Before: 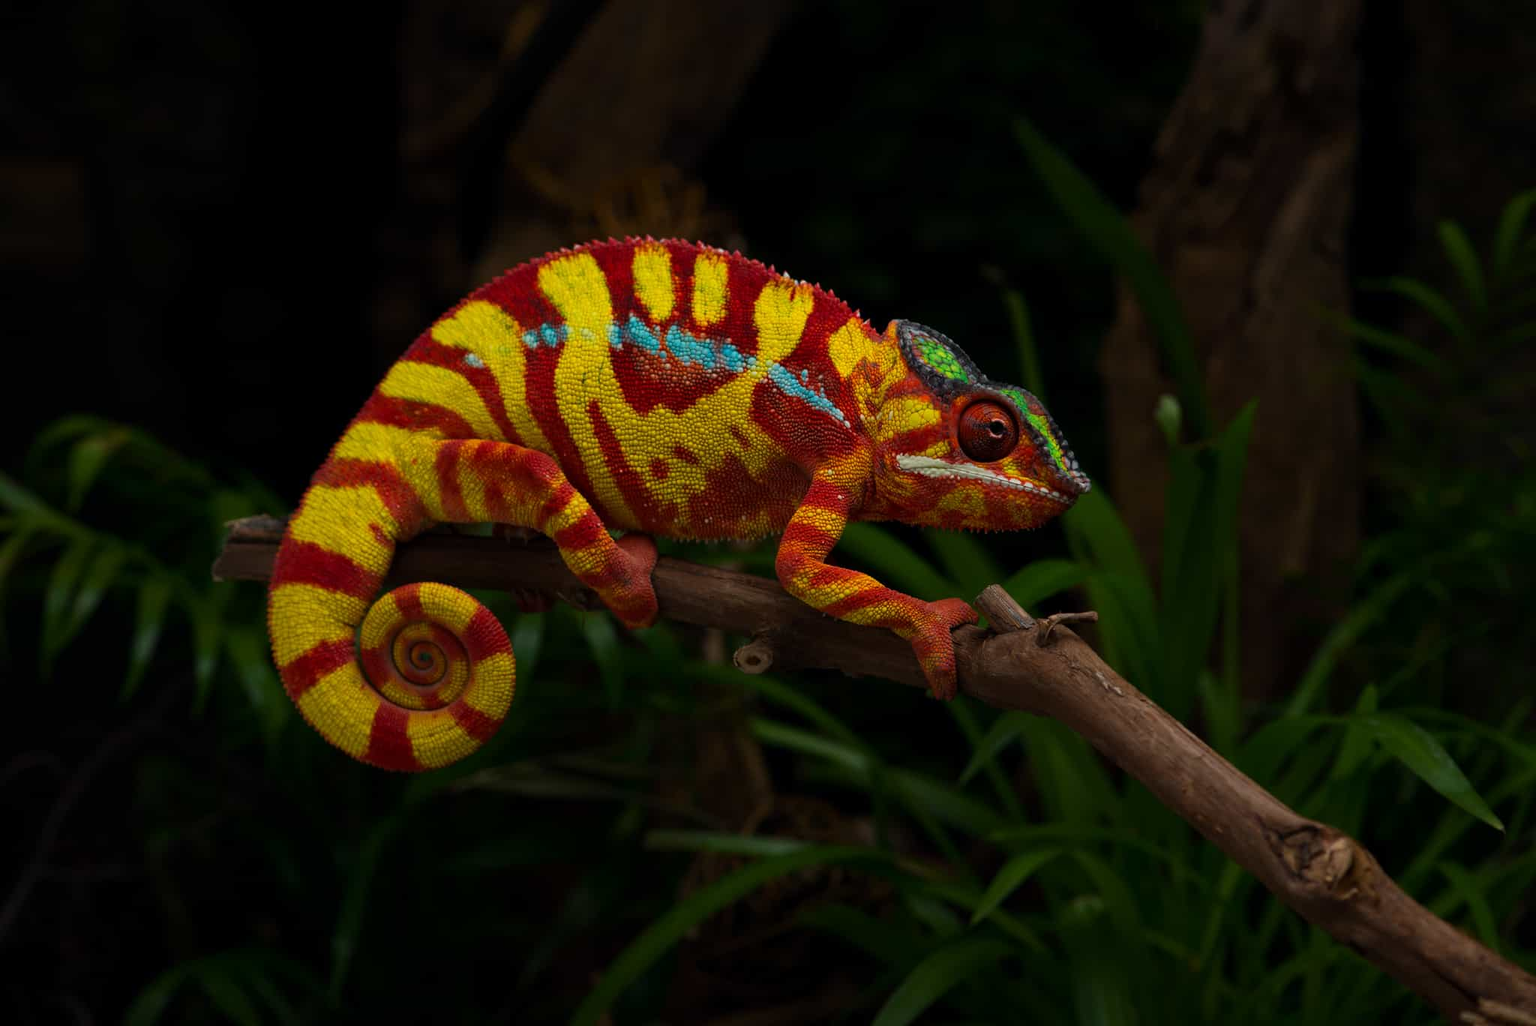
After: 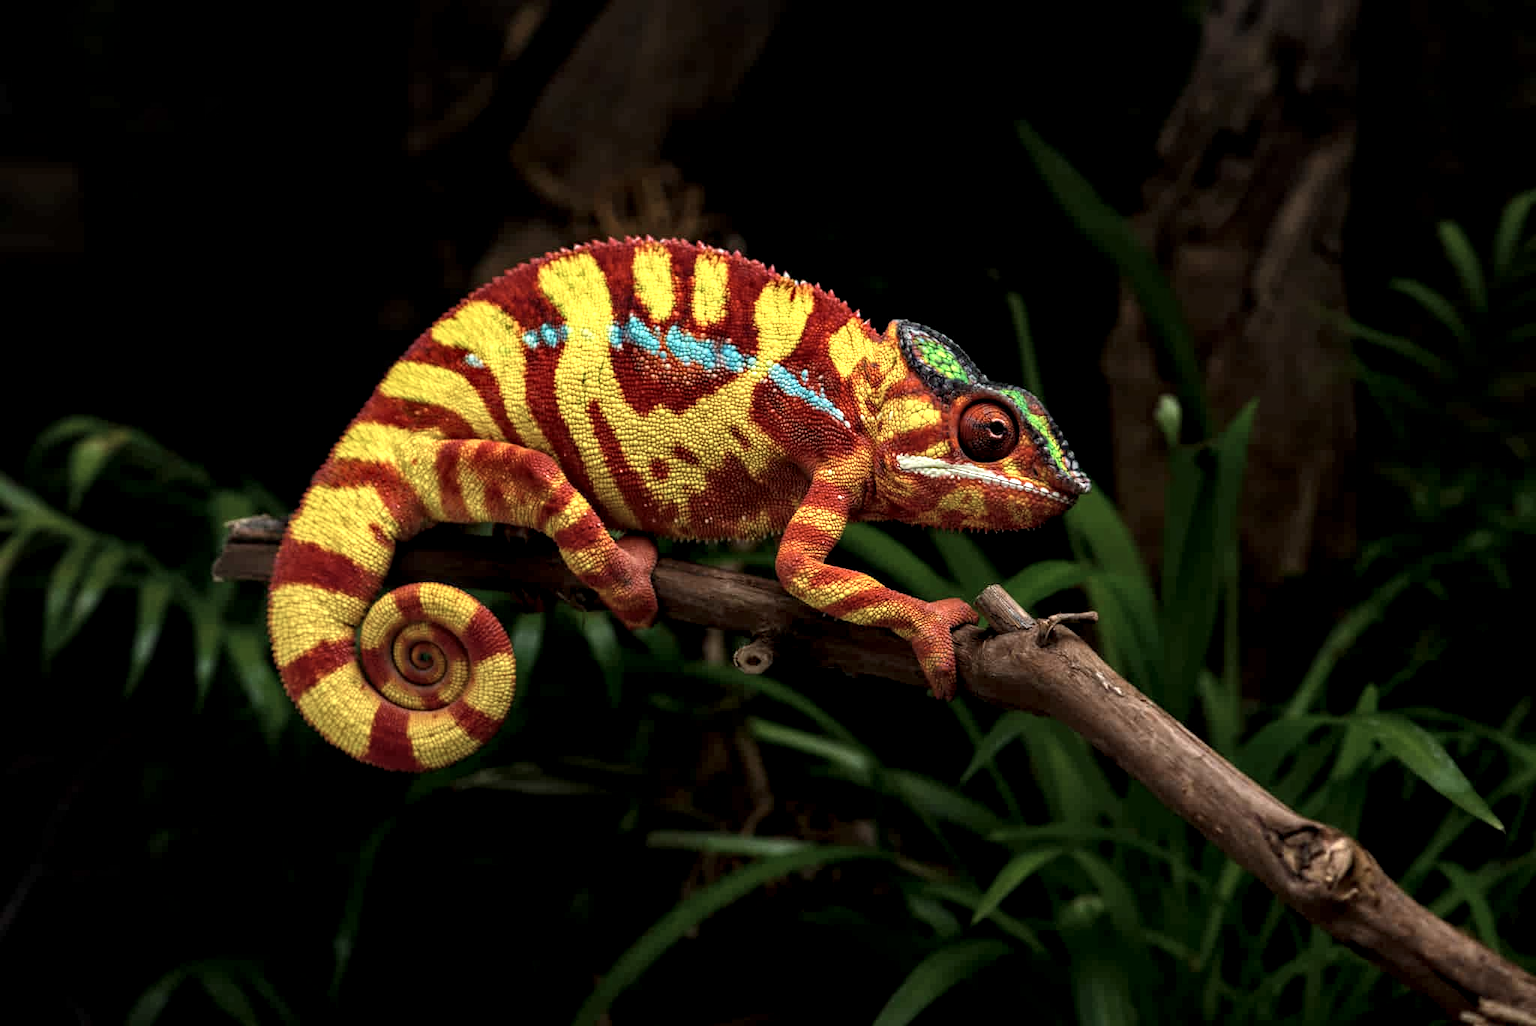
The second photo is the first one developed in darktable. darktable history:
local contrast: detail 205%
